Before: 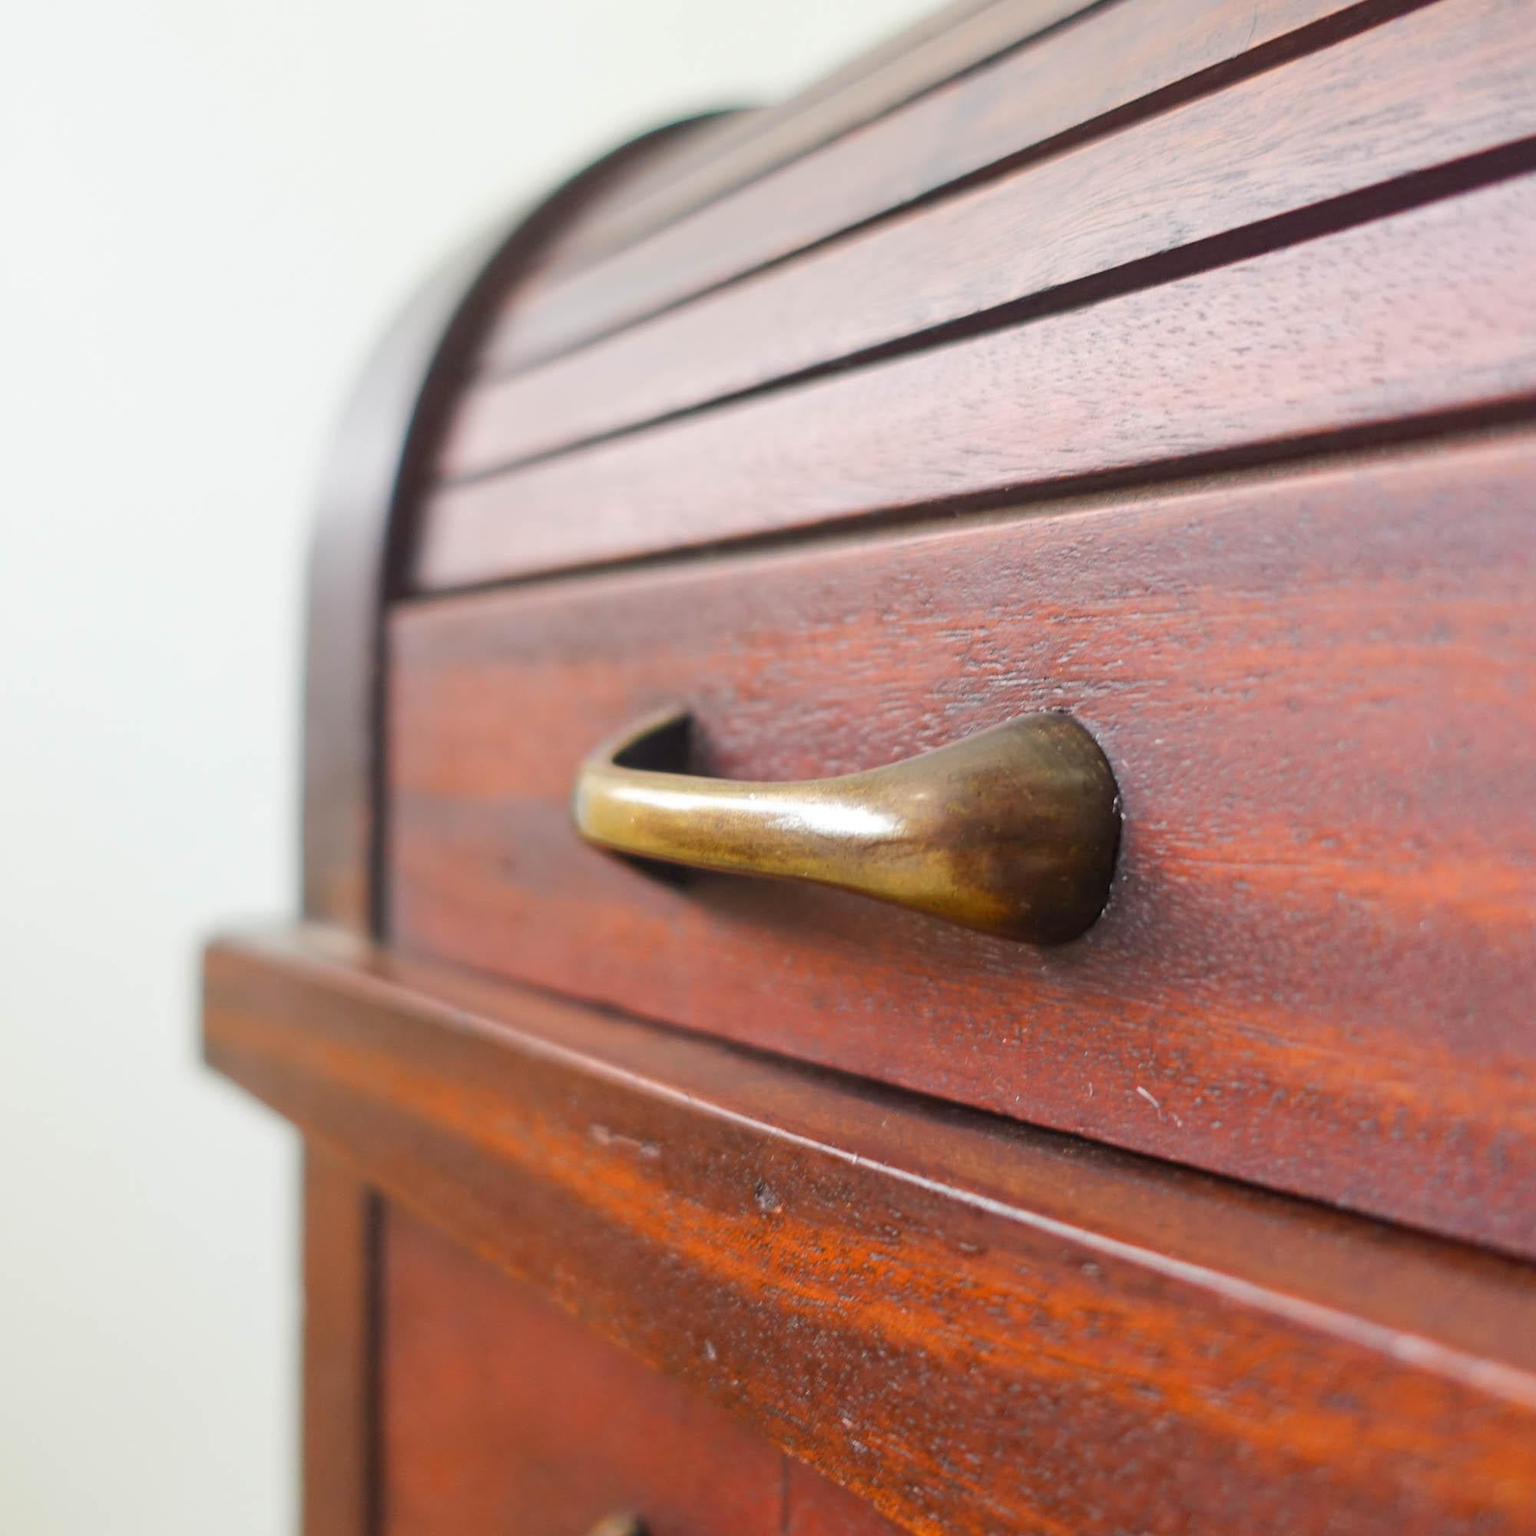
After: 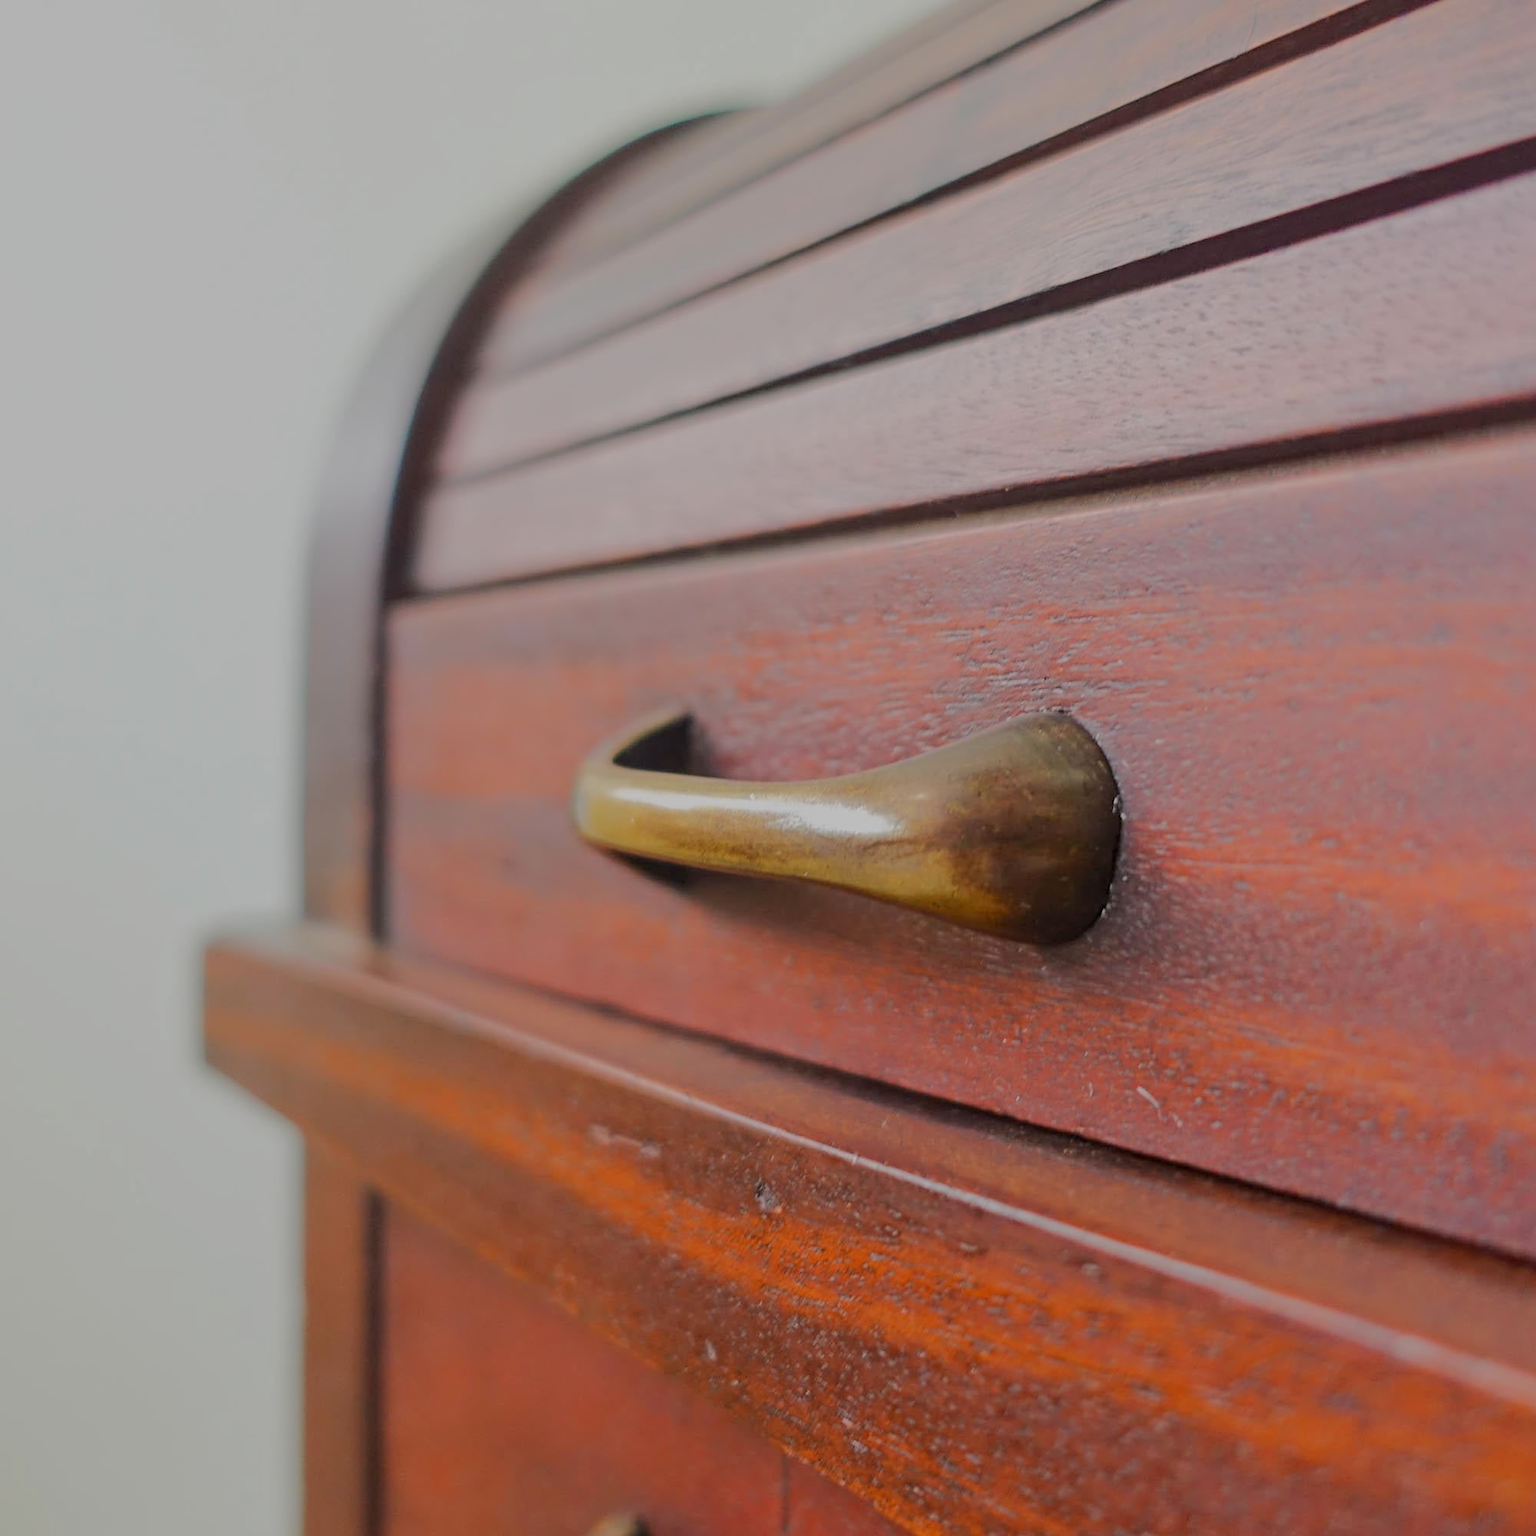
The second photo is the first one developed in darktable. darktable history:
contrast equalizer: y [[0.502, 0.505, 0.512, 0.529, 0.564, 0.588], [0.5 ×6], [0.502, 0.505, 0.512, 0.529, 0.564, 0.588], [0, 0.001, 0.001, 0.004, 0.008, 0.011], [0, 0.001, 0.001, 0.004, 0.008, 0.011]]
tone equalizer: -8 EV -0.016 EV, -7 EV 0.04 EV, -6 EV -0.007 EV, -5 EV 0.004 EV, -4 EV -0.042 EV, -3 EV -0.233 EV, -2 EV -0.683 EV, -1 EV -0.995 EV, +0 EV -0.962 EV, edges refinement/feathering 500, mask exposure compensation -1.57 EV, preserve details no
